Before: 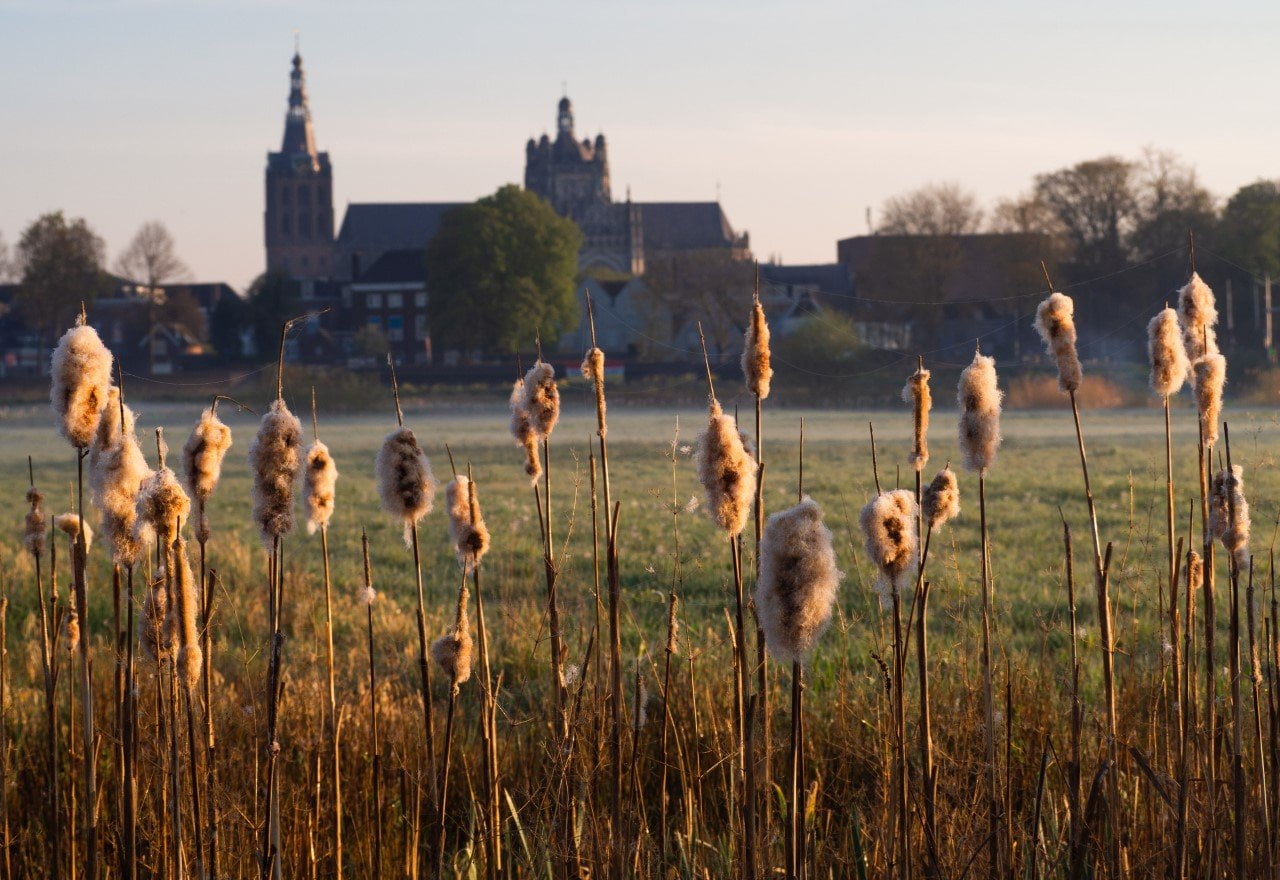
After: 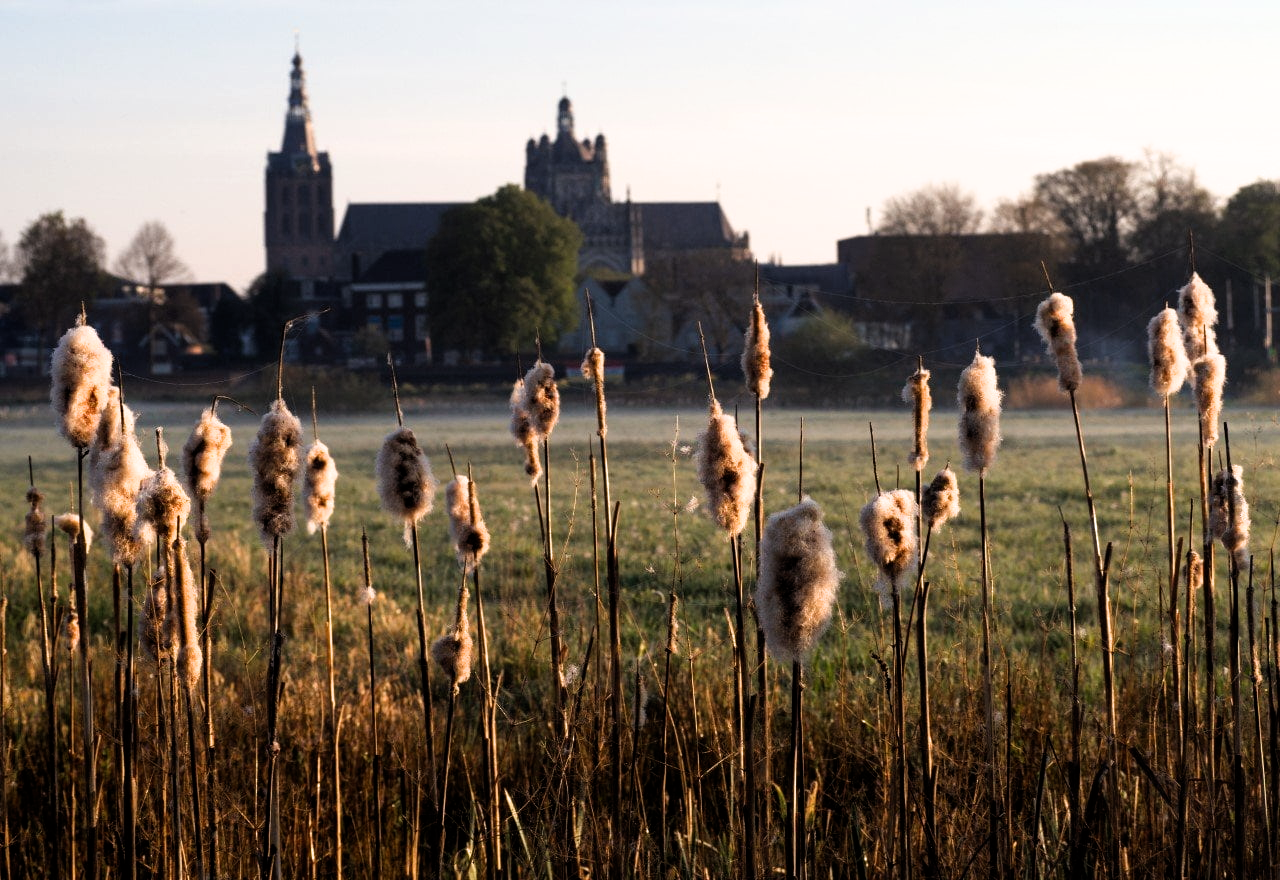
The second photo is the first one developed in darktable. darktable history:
filmic rgb: black relative exposure -8.19 EV, white relative exposure 2.2 EV, target white luminance 99.931%, hardness 7.16, latitude 74.62%, contrast 1.314, highlights saturation mix -2.97%, shadows ↔ highlights balance 30.45%
